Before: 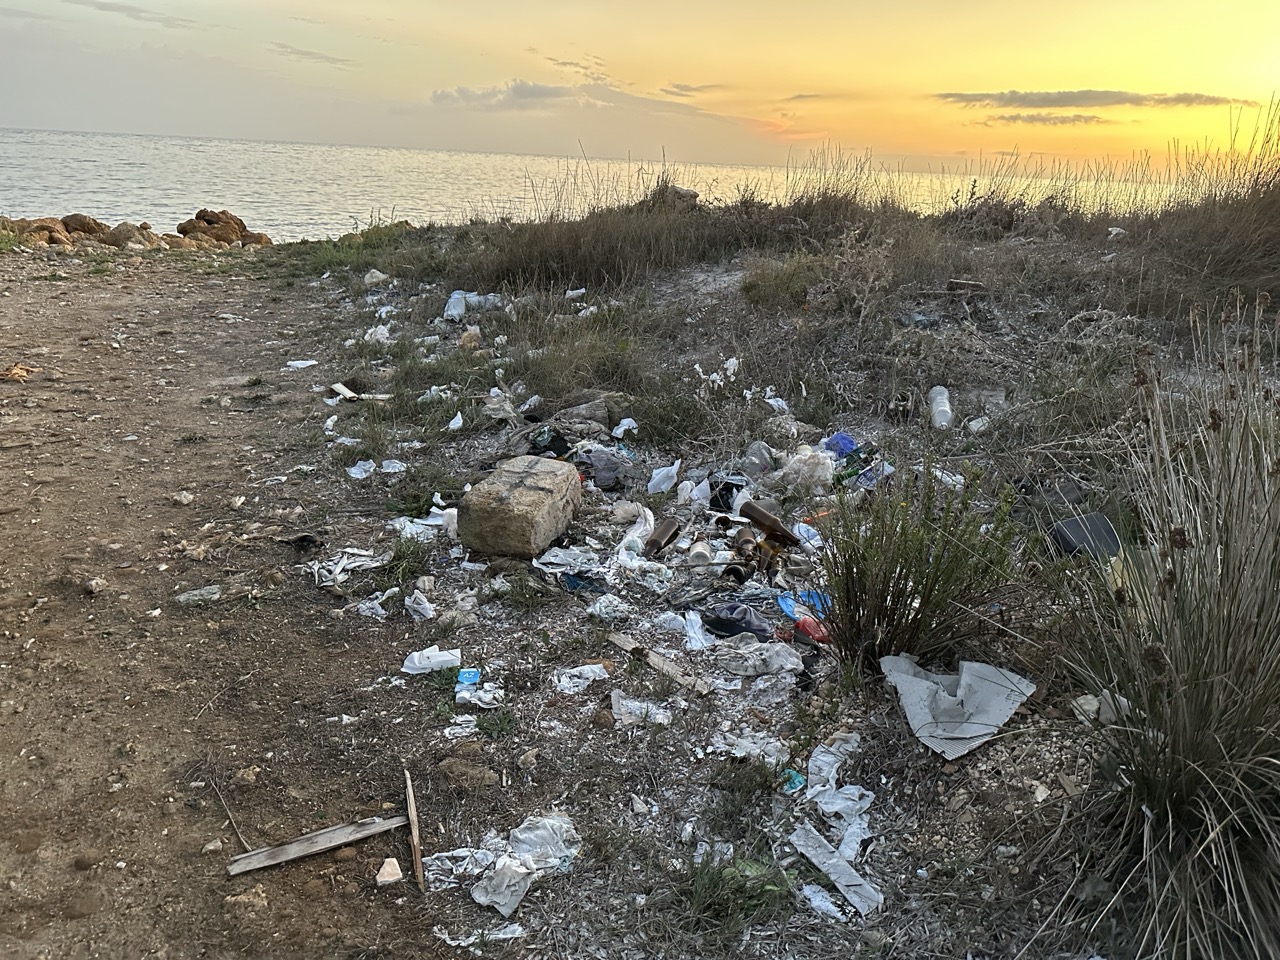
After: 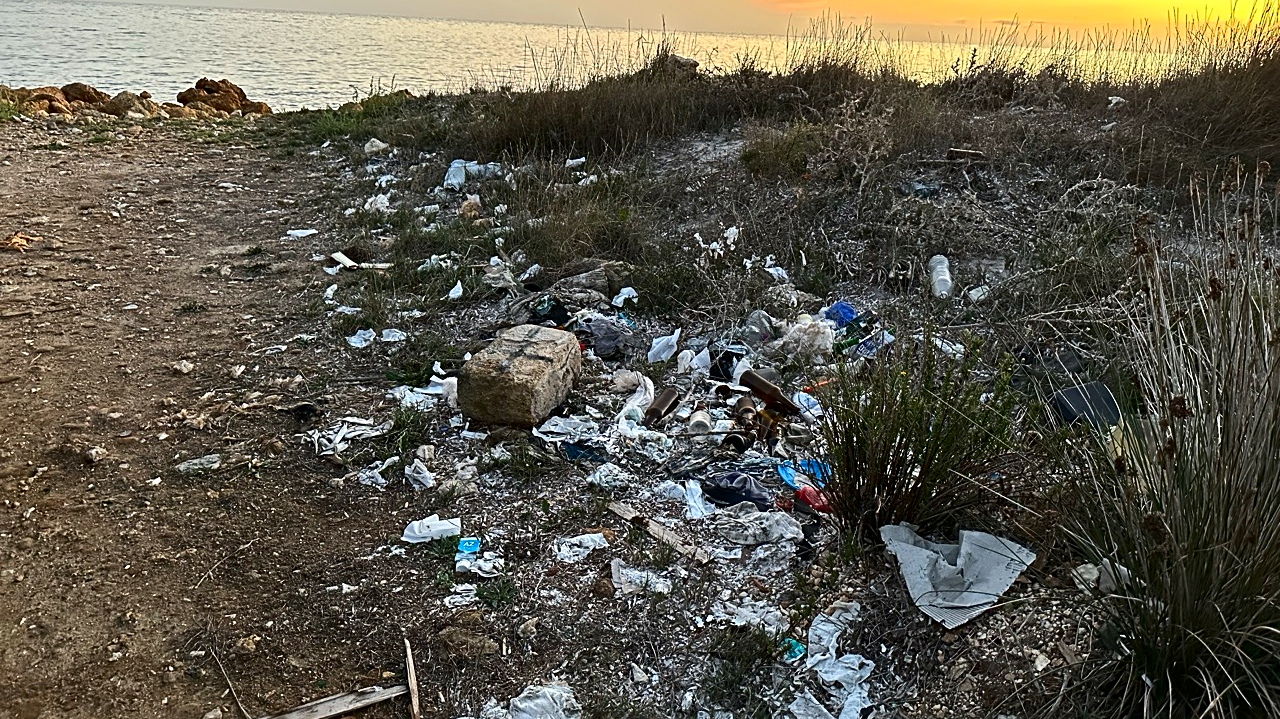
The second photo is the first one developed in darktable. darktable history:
crop: top 13.726%, bottom 11.366%
contrast brightness saturation: contrast 0.196, brightness -0.108, saturation 0.104
sharpen: radius 2.52, amount 0.34
